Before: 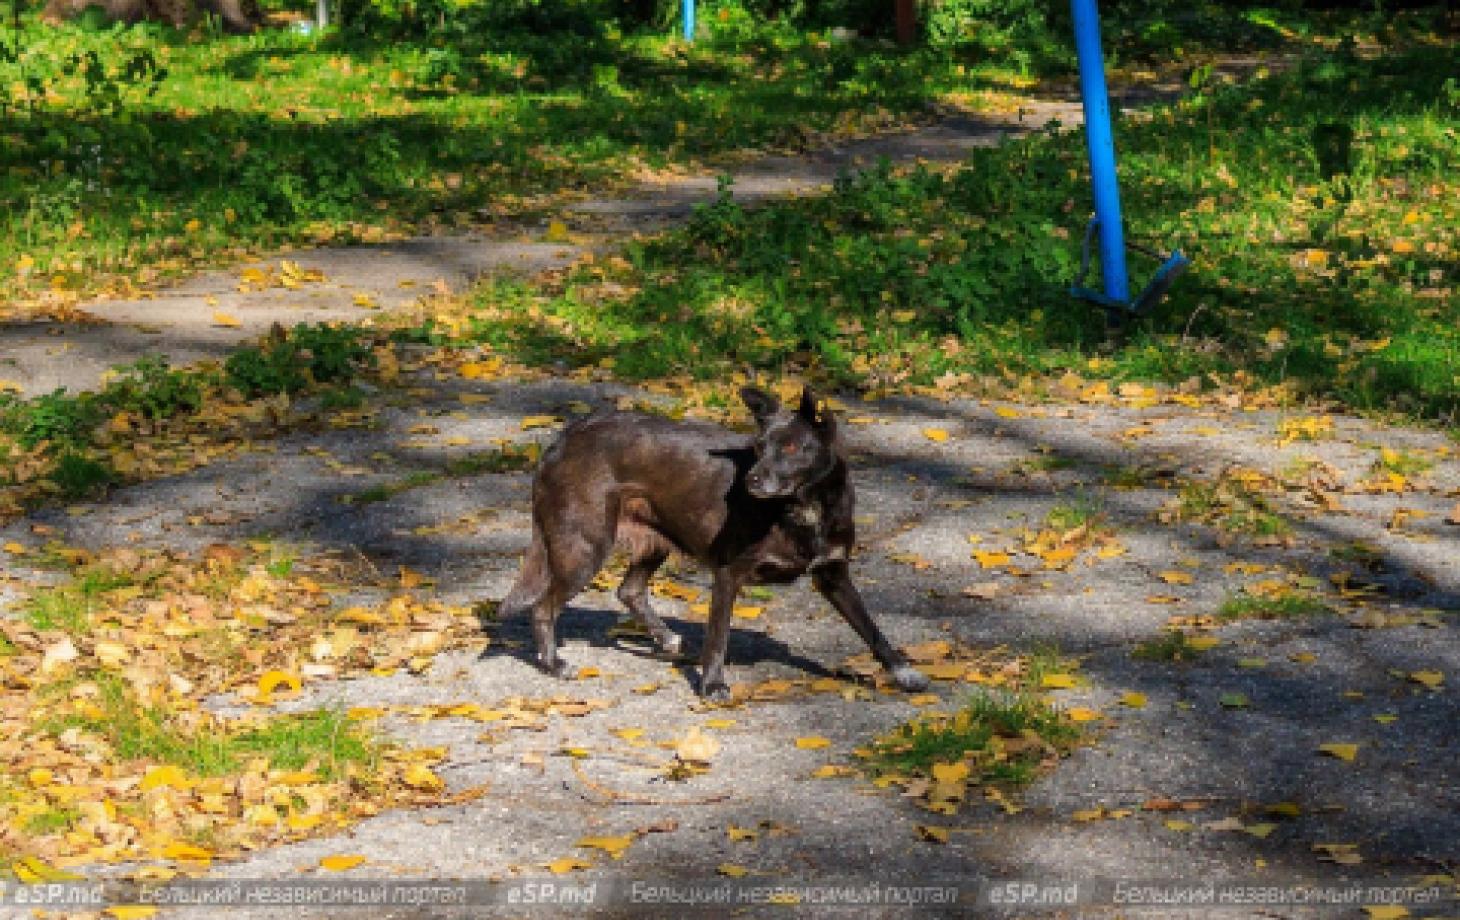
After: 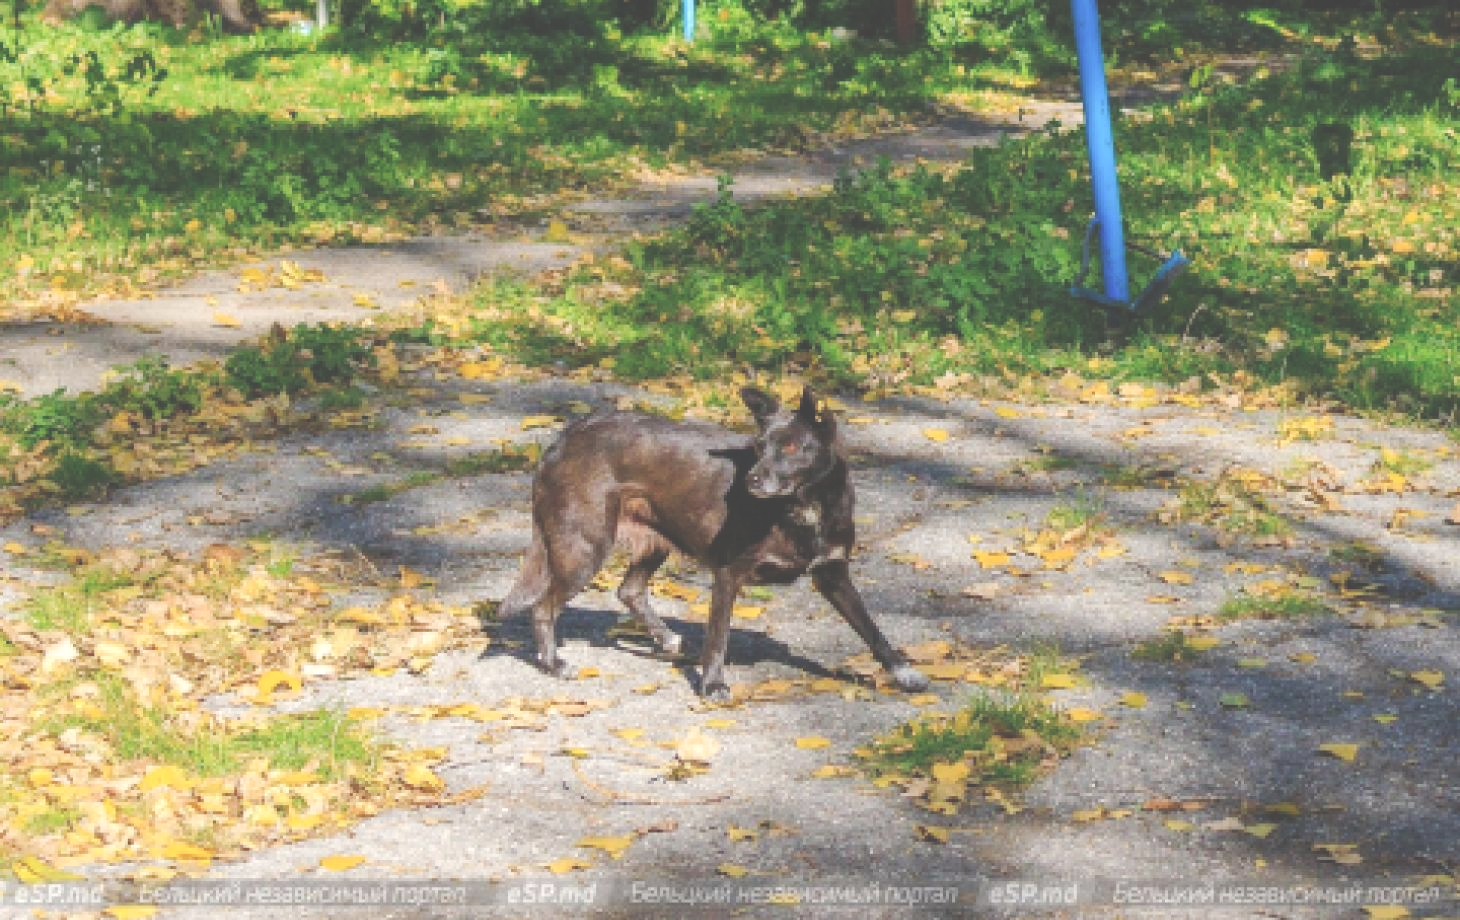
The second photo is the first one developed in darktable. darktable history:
levels: levels [0, 0.476, 0.951]
base curve: curves: ch0 [(0, 0) (0.158, 0.273) (0.879, 0.895) (1, 1)], preserve colors none
exposure: black level correction -0.028, compensate highlight preservation false
